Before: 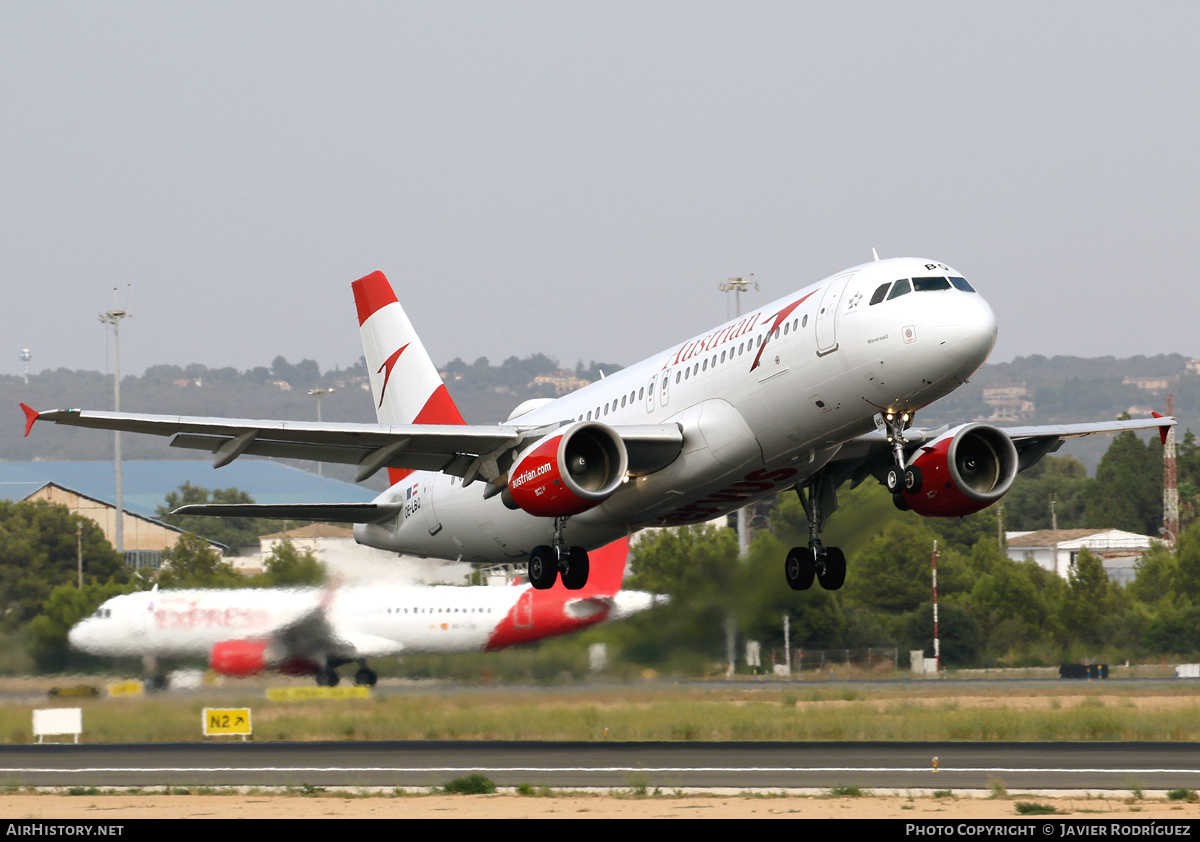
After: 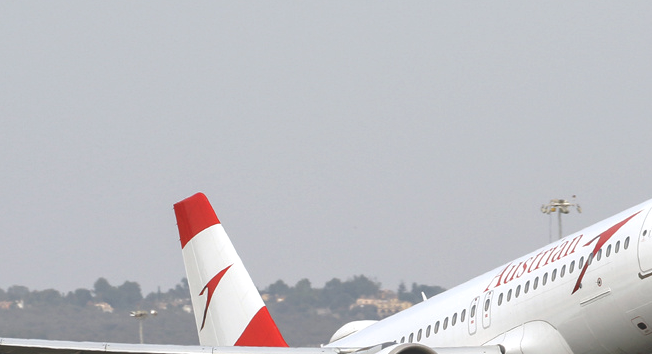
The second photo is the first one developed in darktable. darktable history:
crop: left 14.837%, top 9.297%, right 30.767%, bottom 48.623%
local contrast: on, module defaults
exposure: black level correction -0.021, exposure -0.031 EV, compensate highlight preservation false
